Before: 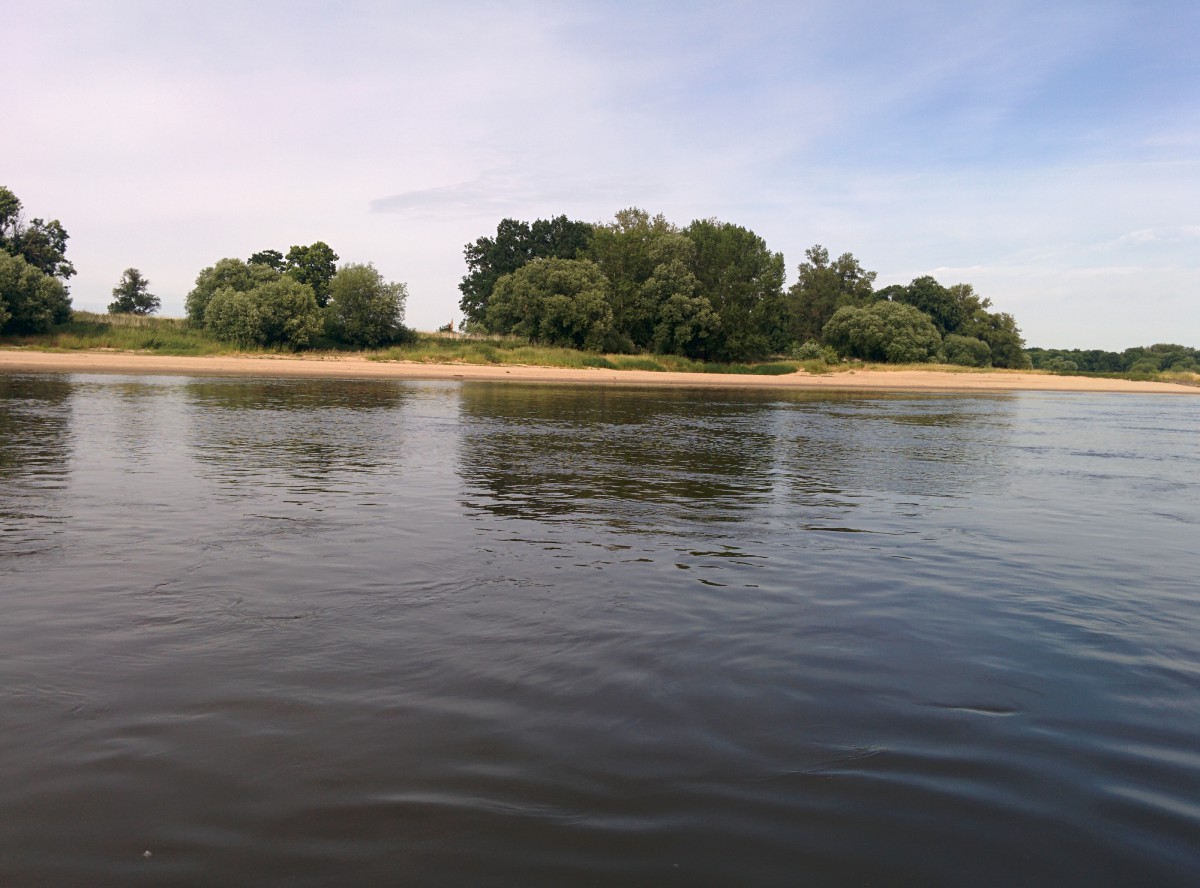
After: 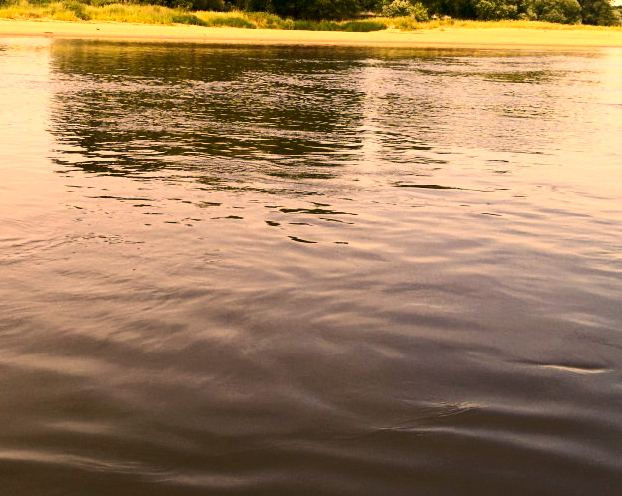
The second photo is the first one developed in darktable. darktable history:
color correction: highlights a* 17.94, highlights b* 35.94, shadows a* 1.61, shadows b* 6.39, saturation 1.03
crop: left 34.197%, top 38.687%, right 13.893%, bottom 5.454%
contrast brightness saturation: contrast 0.298
exposure: exposure 0.997 EV, compensate highlight preservation false
